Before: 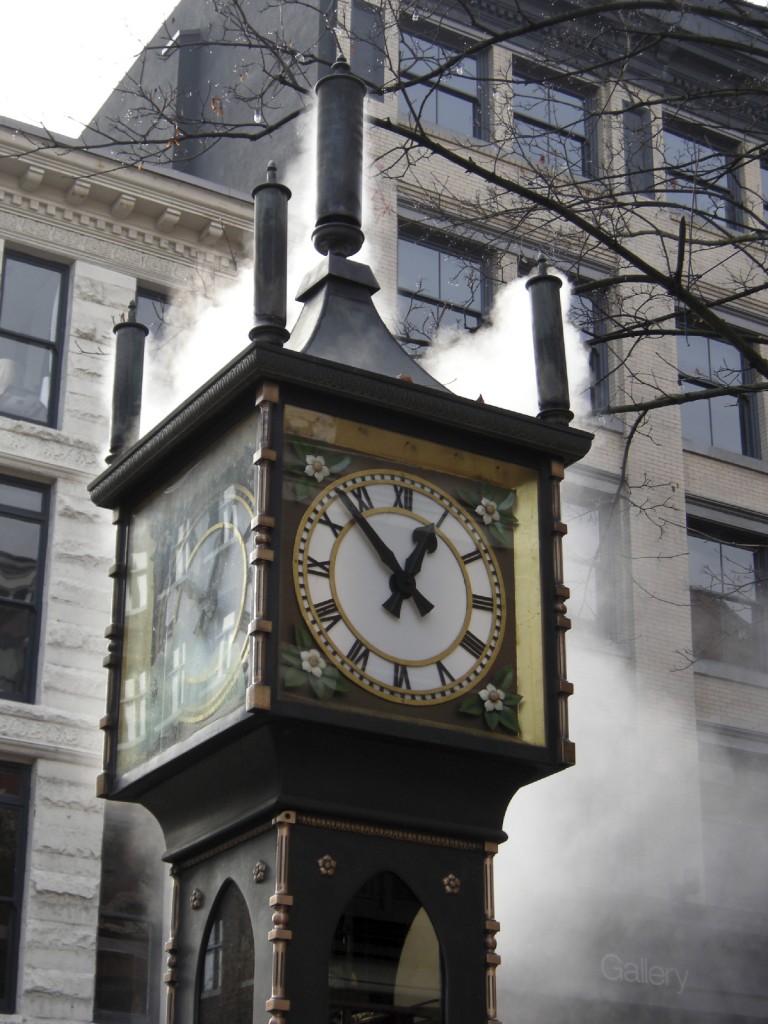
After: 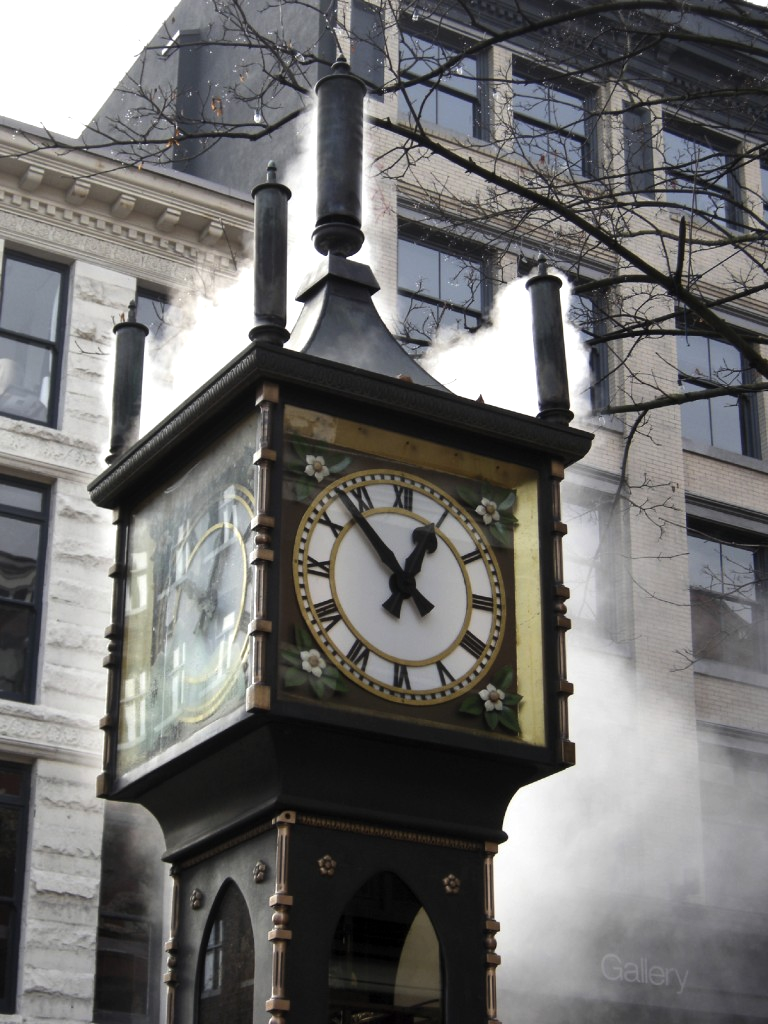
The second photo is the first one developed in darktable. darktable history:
tone equalizer: -8 EV -0.417 EV, -7 EV -0.389 EV, -6 EV -0.333 EV, -5 EV -0.222 EV, -3 EV 0.222 EV, -2 EV 0.333 EV, -1 EV 0.389 EV, +0 EV 0.417 EV, edges refinement/feathering 500, mask exposure compensation -1.57 EV, preserve details no
exposure: compensate highlight preservation false
